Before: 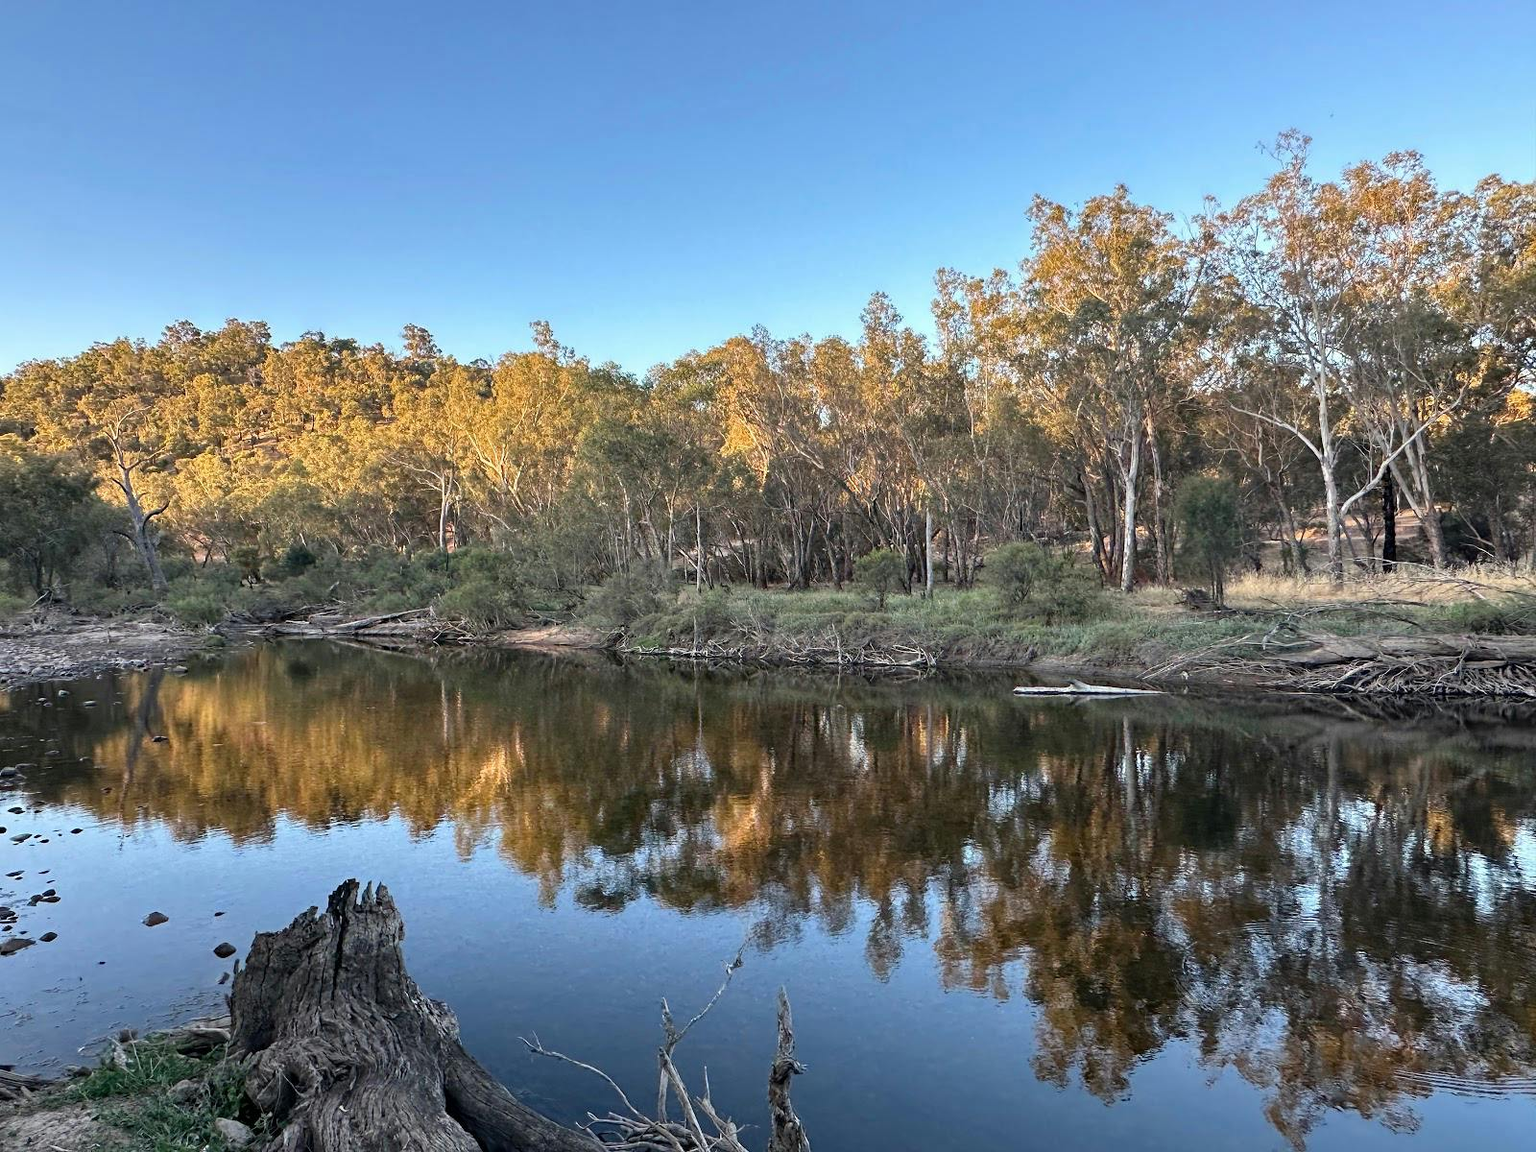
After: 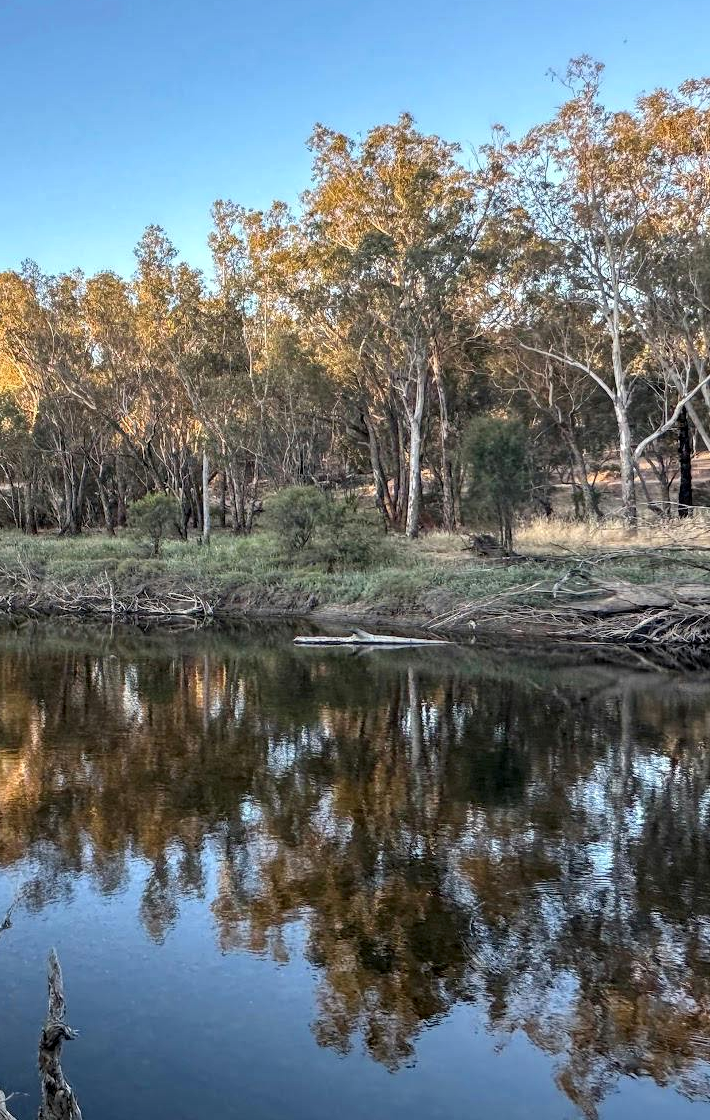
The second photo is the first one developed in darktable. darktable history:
local contrast: on, module defaults
crop: left 47.628%, top 6.643%, right 7.874%
